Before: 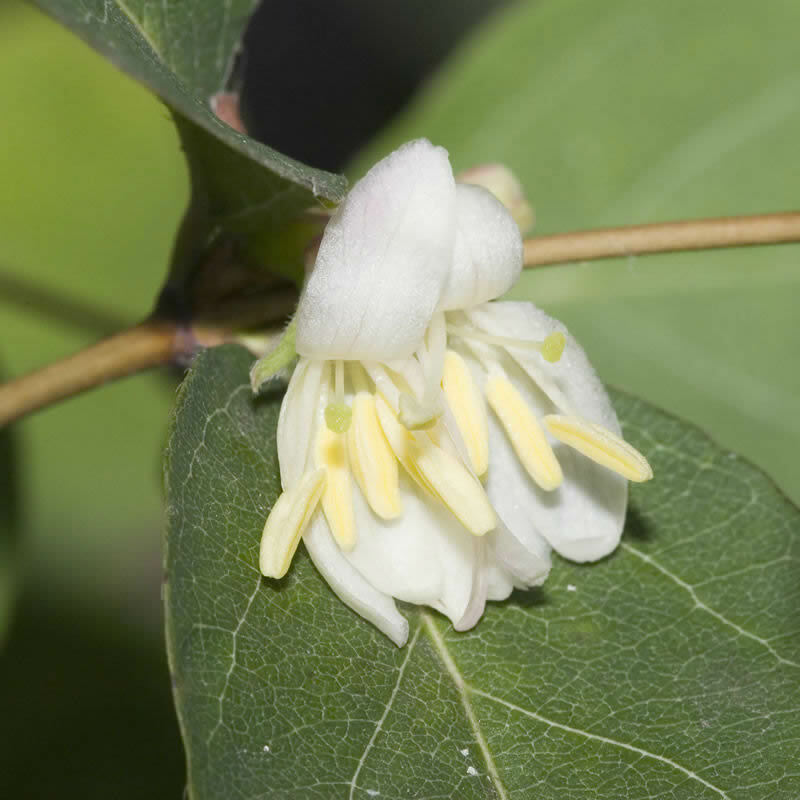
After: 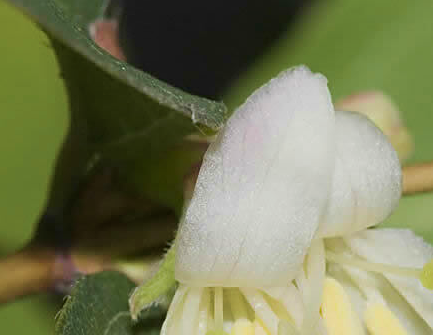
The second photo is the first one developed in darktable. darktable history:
sharpen: on, module defaults
exposure: exposure -0.369 EV, compensate exposure bias true, compensate highlight preservation false
velvia: strength 44.65%
crop: left 15.244%, top 9.158%, right 30.597%, bottom 48.855%
